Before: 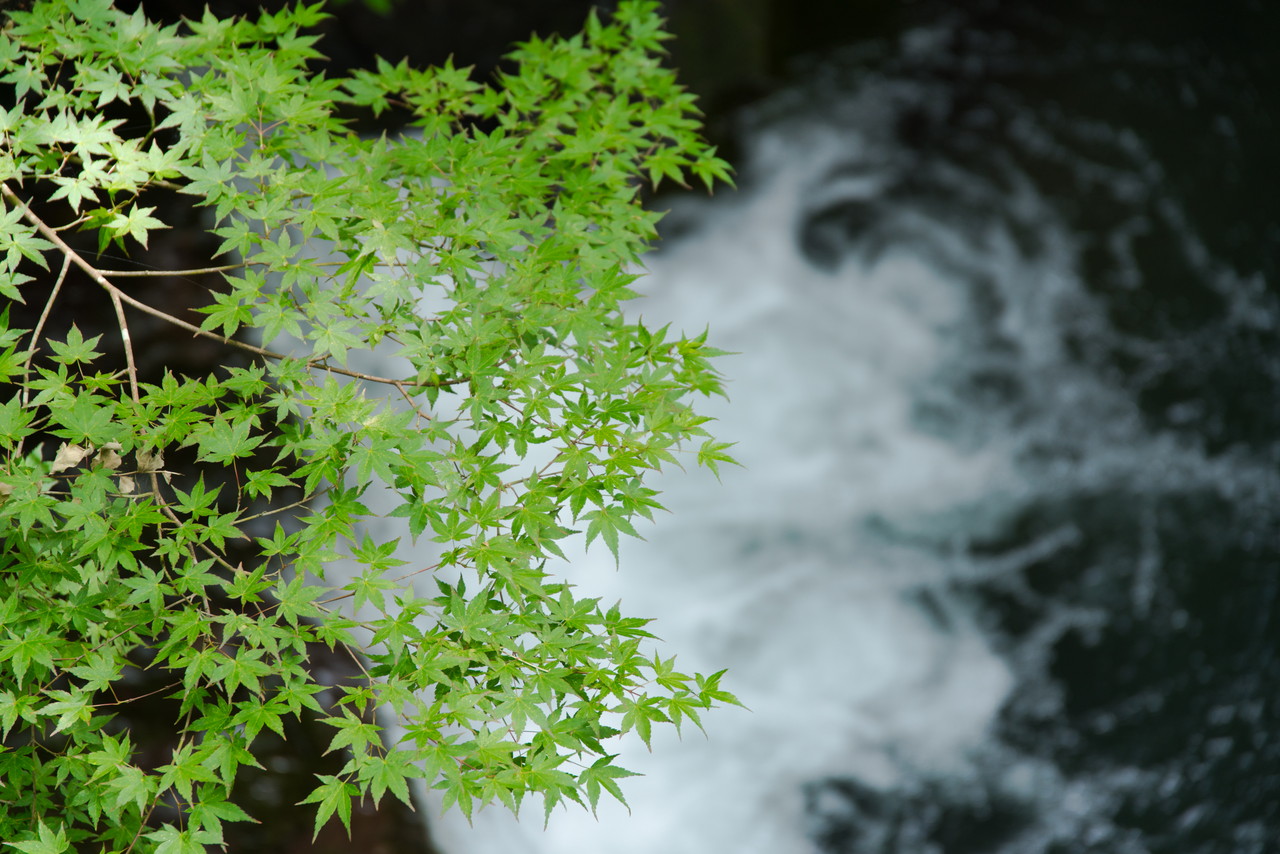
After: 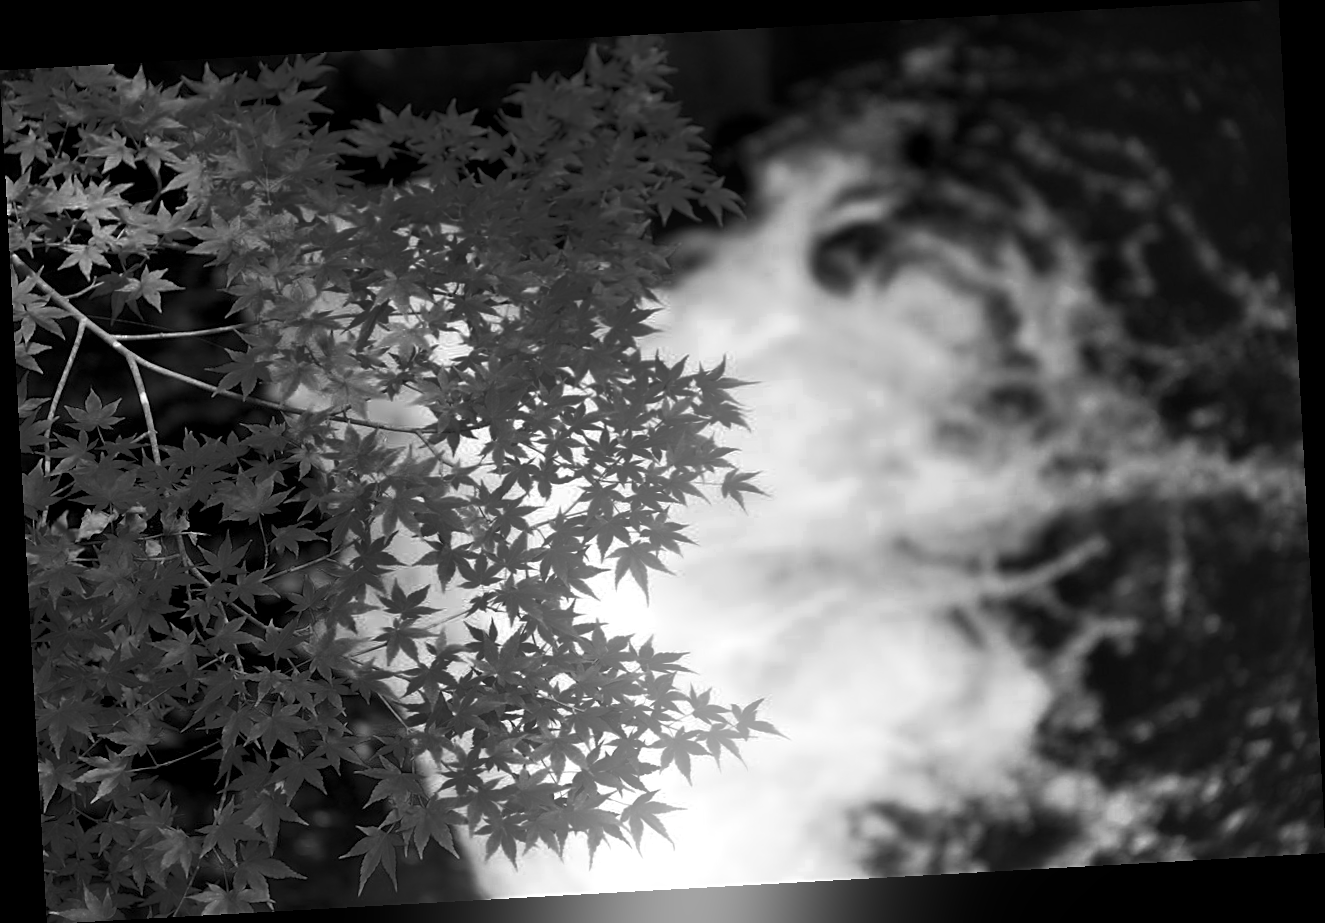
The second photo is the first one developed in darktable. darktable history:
color zones: curves: ch0 [(0.287, 0.048) (0.493, 0.484) (0.737, 0.816)]; ch1 [(0, 0) (0.143, 0) (0.286, 0) (0.429, 0) (0.571, 0) (0.714, 0) (0.857, 0)]
contrast equalizer: y [[0.514, 0.573, 0.581, 0.508, 0.5, 0.5], [0.5 ×6], [0.5 ×6], [0 ×6], [0 ×6]]
sharpen: on, module defaults
rotate and perspective: rotation -3.18°, automatic cropping off
bloom: size 16%, threshold 98%, strength 20%
color balance rgb: perceptual saturation grading › global saturation 30%, global vibrance 10%
